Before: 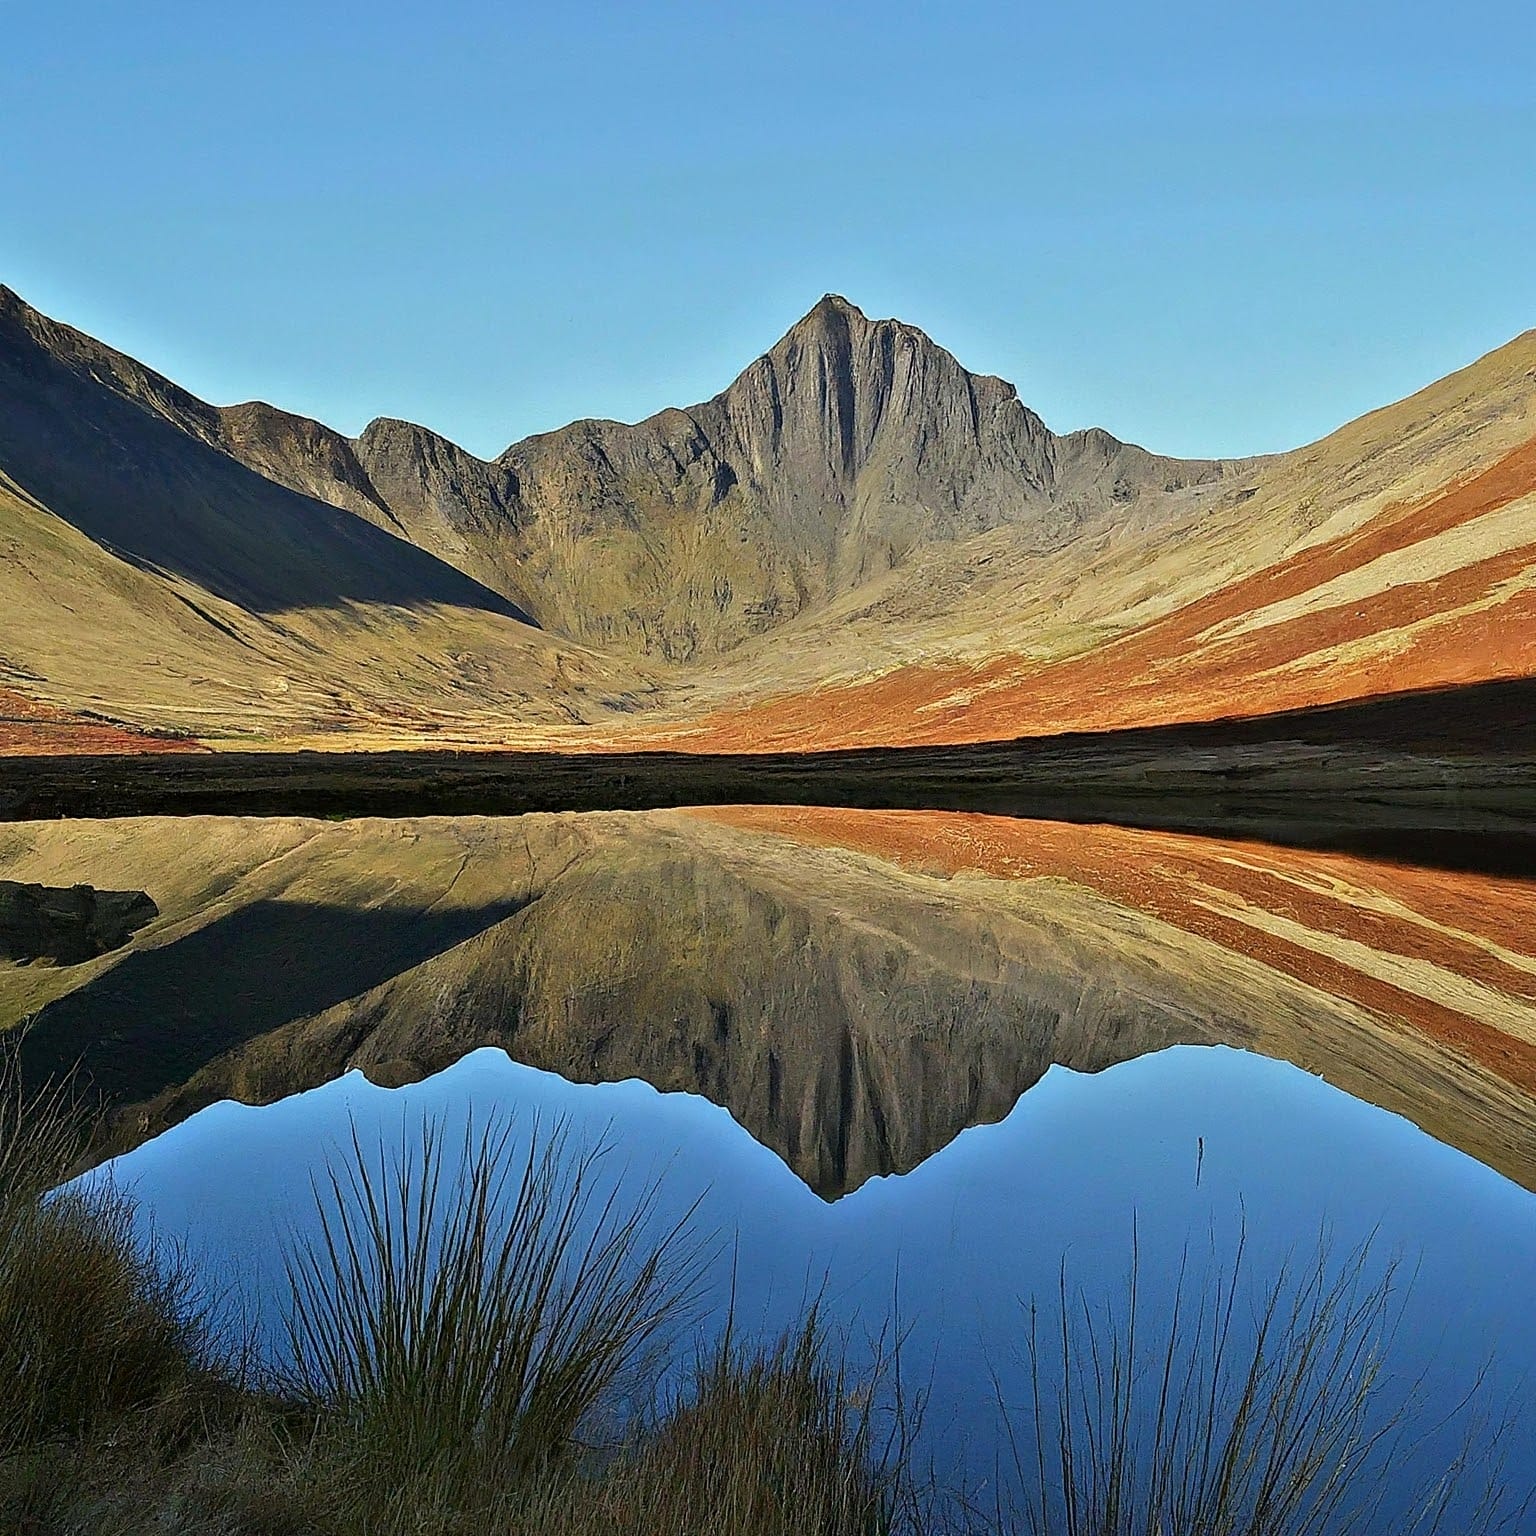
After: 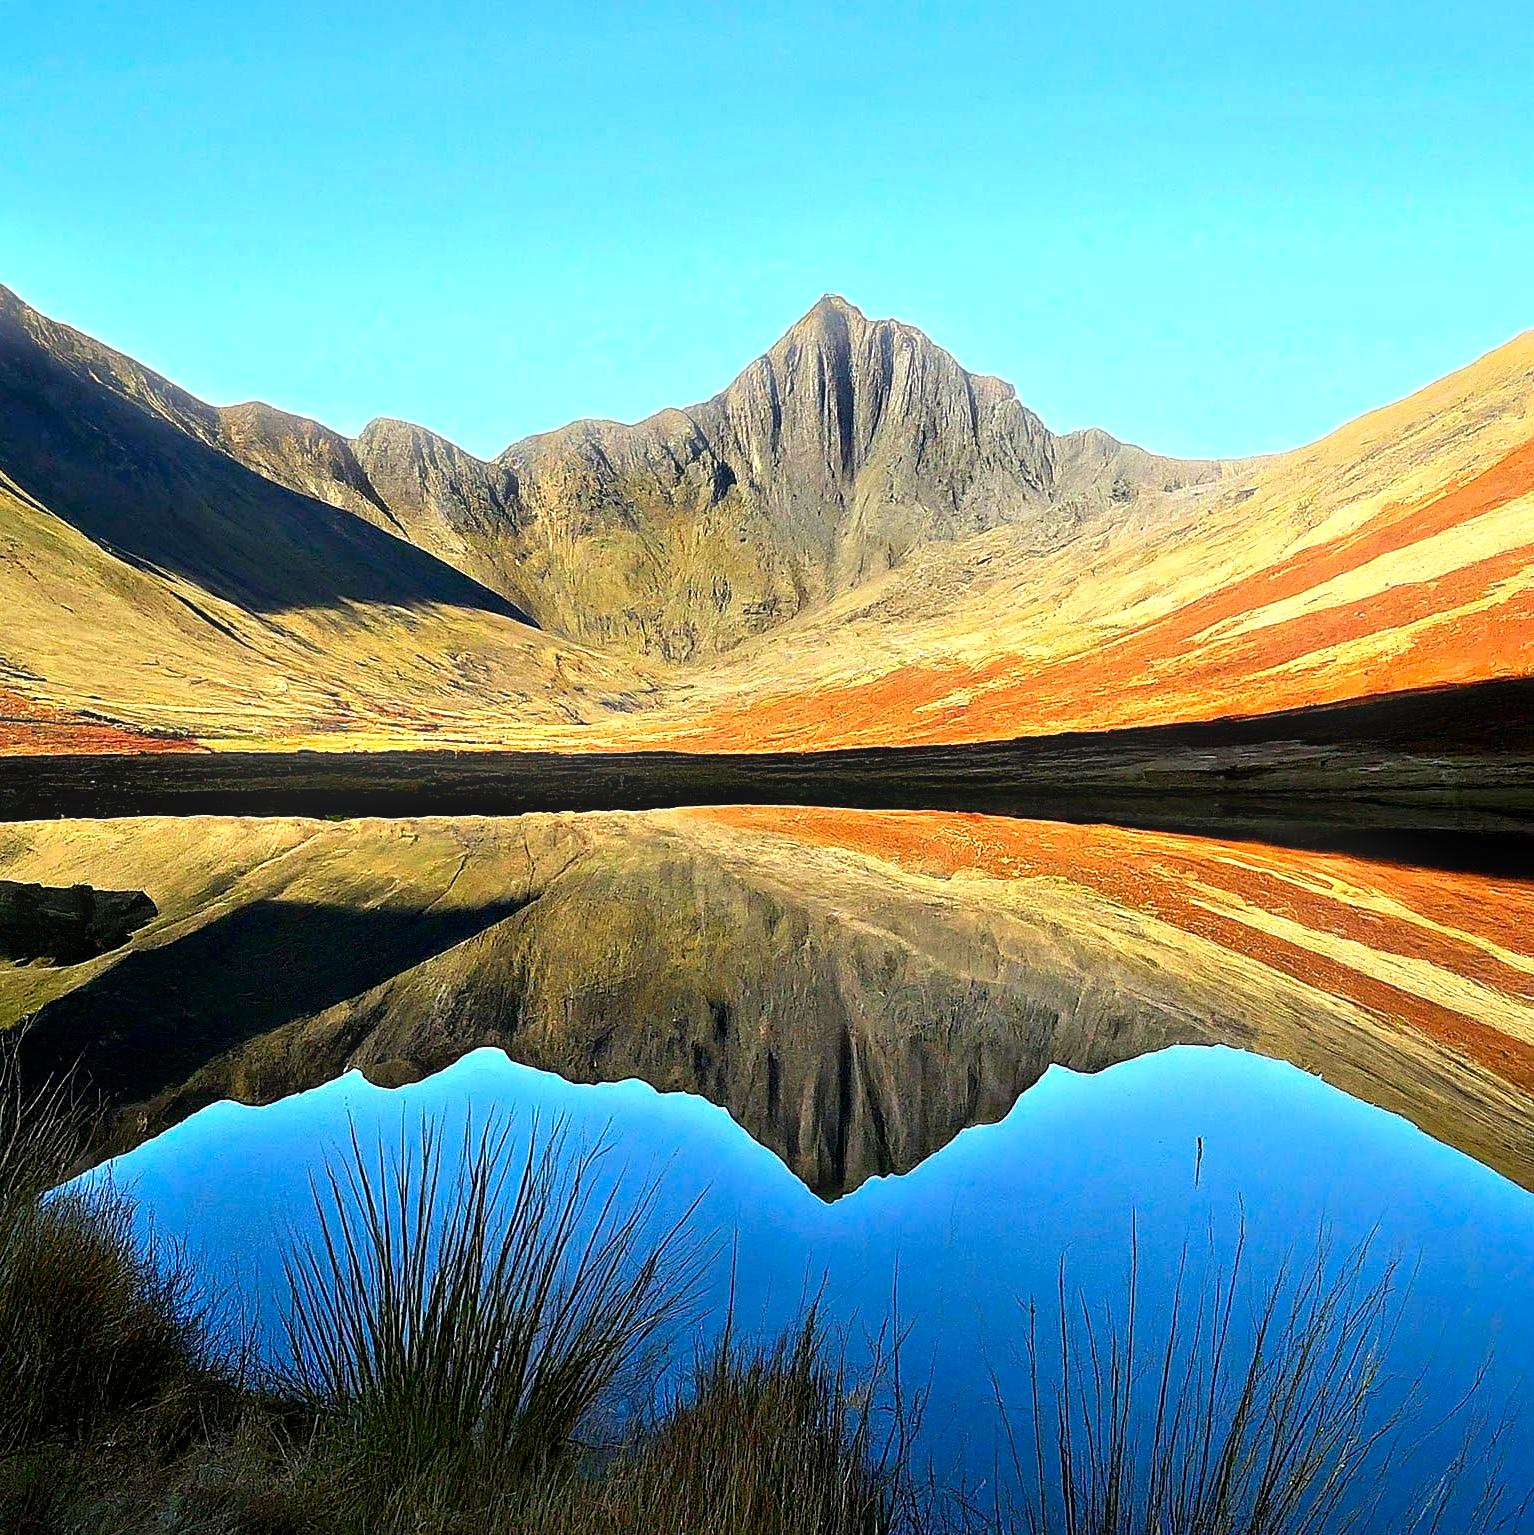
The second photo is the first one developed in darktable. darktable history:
color balance: lift [0.991, 1, 1, 1], gamma [0.996, 1, 1, 1], input saturation 98.52%, contrast 20.34%, output saturation 103.72%
exposure: black level correction 0, exposure 0.5 EV, compensate exposure bias true, compensate highlight preservation false
crop and rotate: left 0.126%
bloom: size 9%, threshold 100%, strength 7%
